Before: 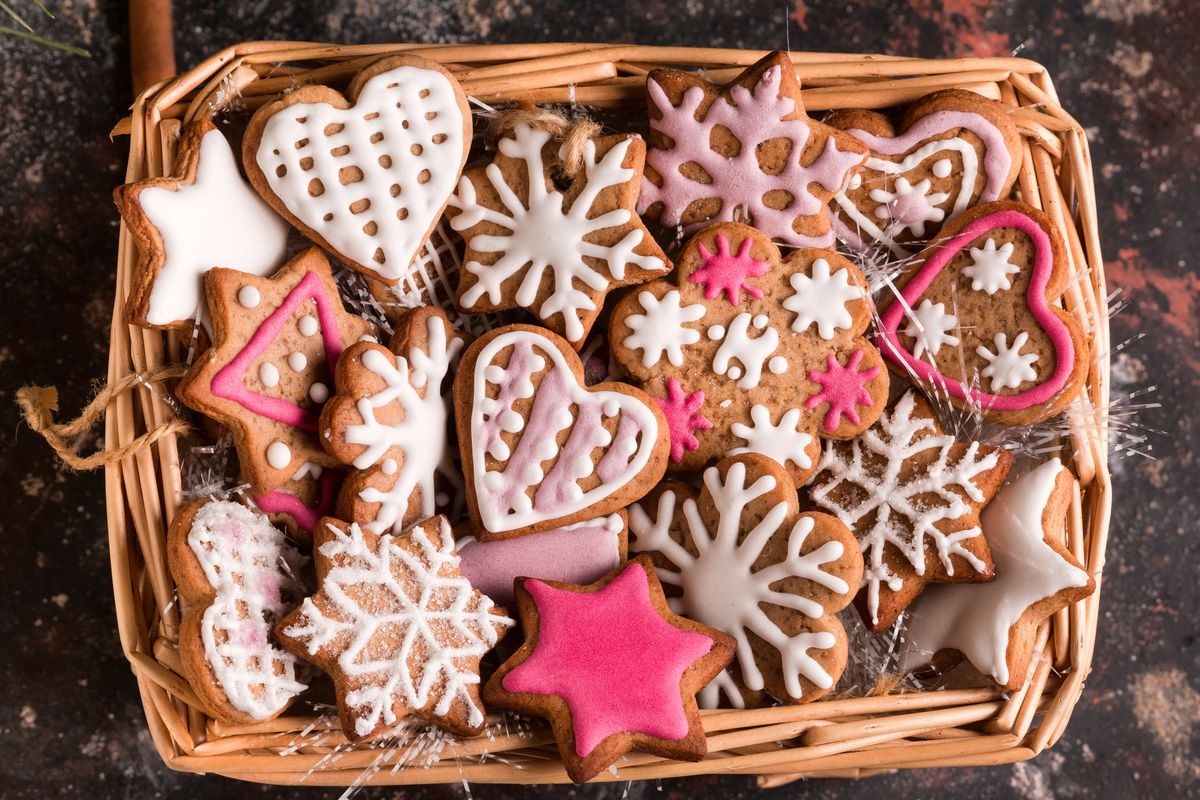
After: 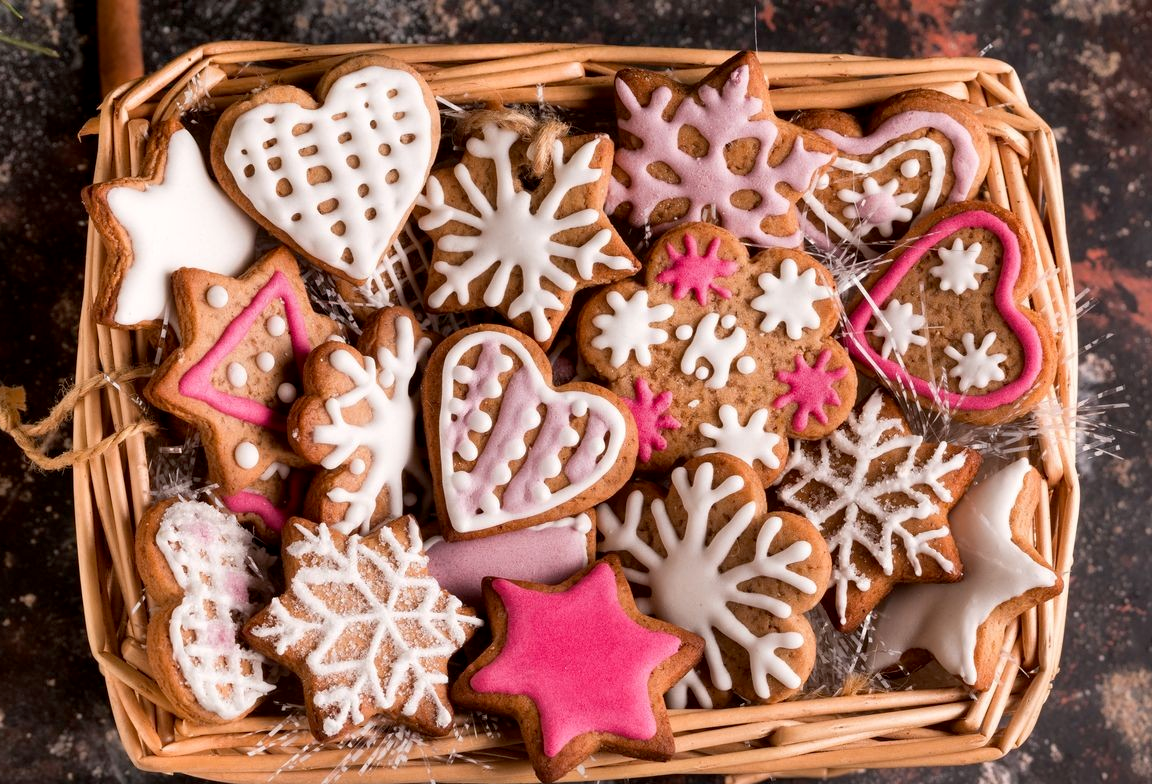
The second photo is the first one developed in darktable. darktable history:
exposure: black level correction 0.004, exposure 0.017 EV, compensate exposure bias true, compensate highlight preservation false
crop and rotate: left 2.731%, right 1.207%, bottom 1.882%
shadows and highlights: shadows 24.15, highlights -76.83, soften with gaussian
